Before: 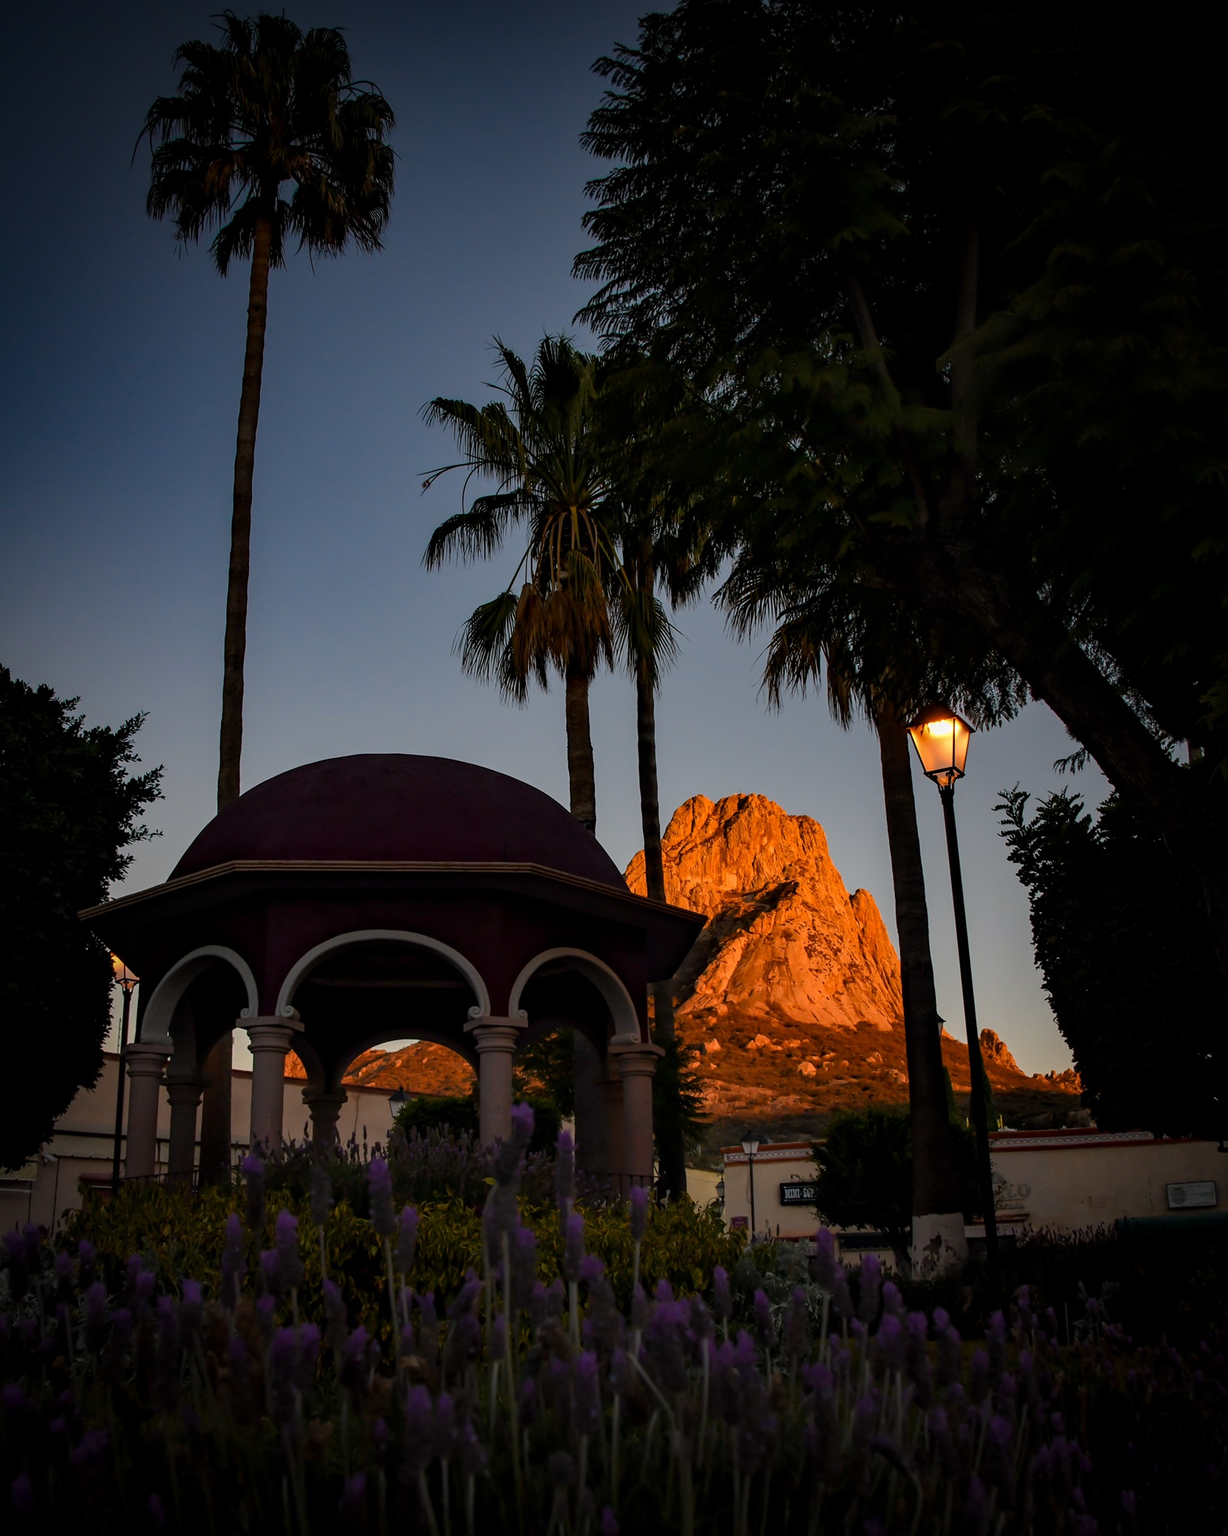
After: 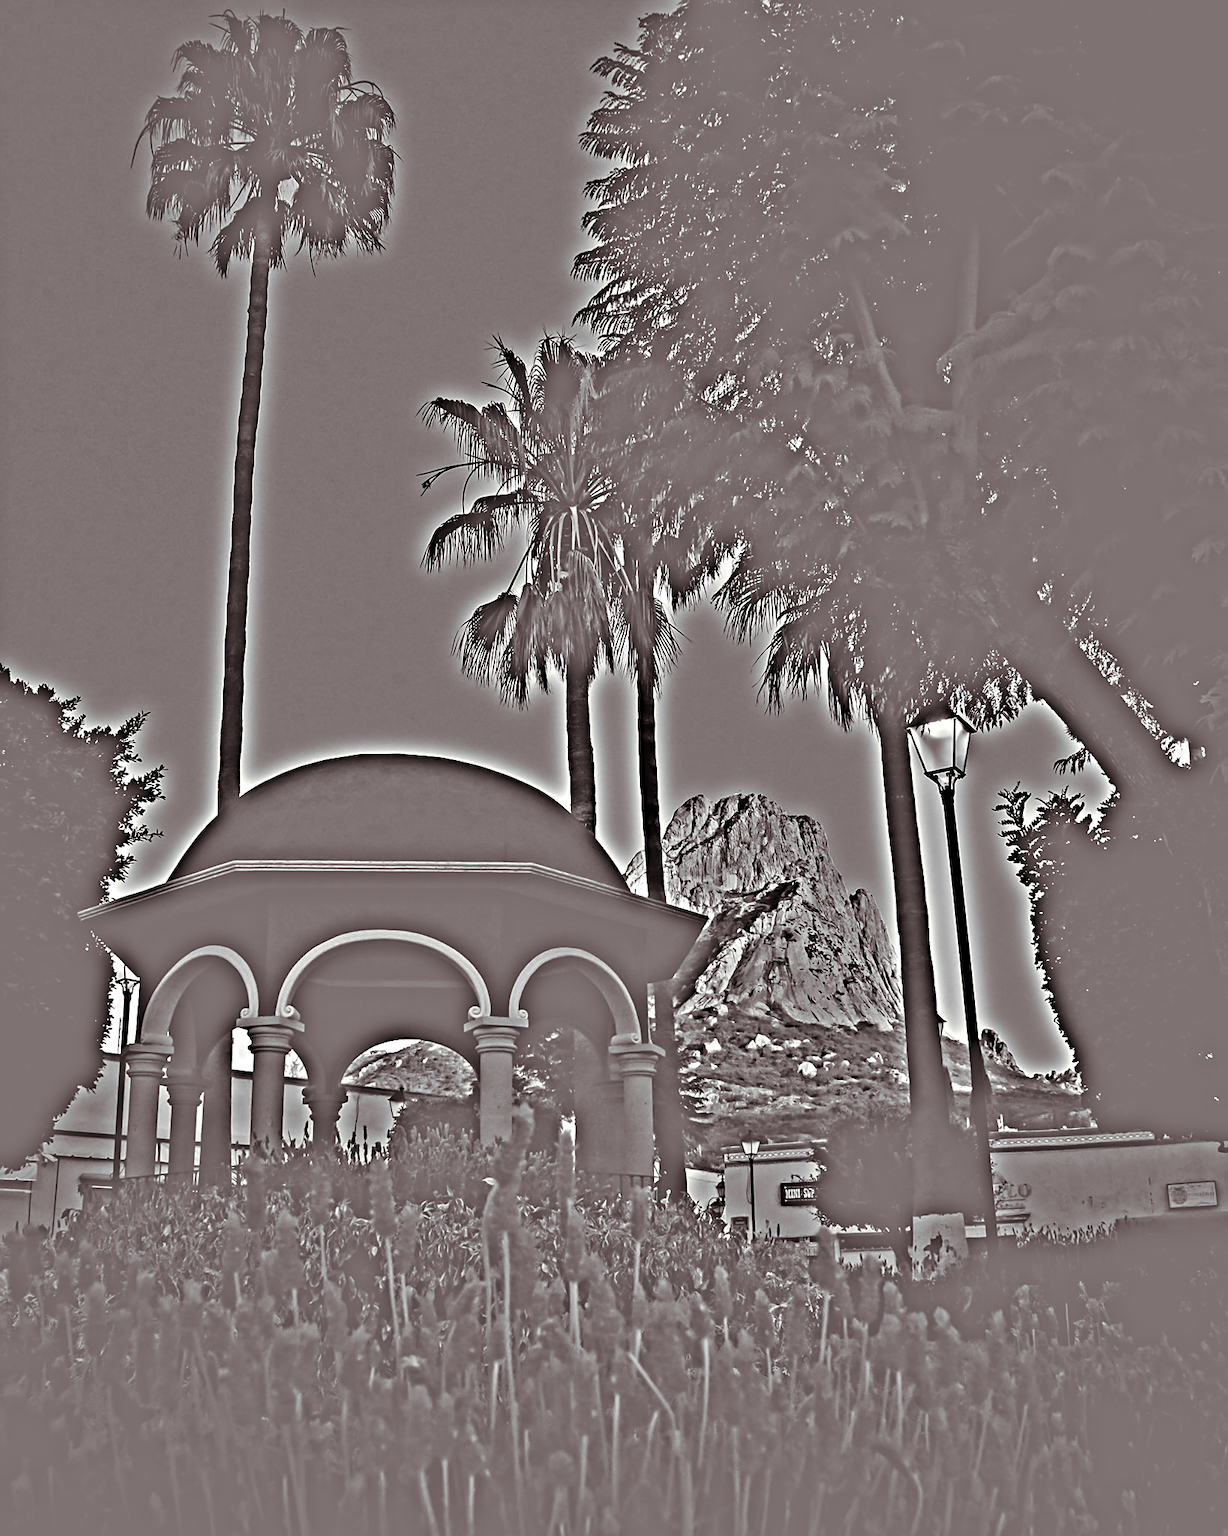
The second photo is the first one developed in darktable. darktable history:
highpass: on, module defaults
split-toning: shadows › saturation 0.2
sharpen: on, module defaults
